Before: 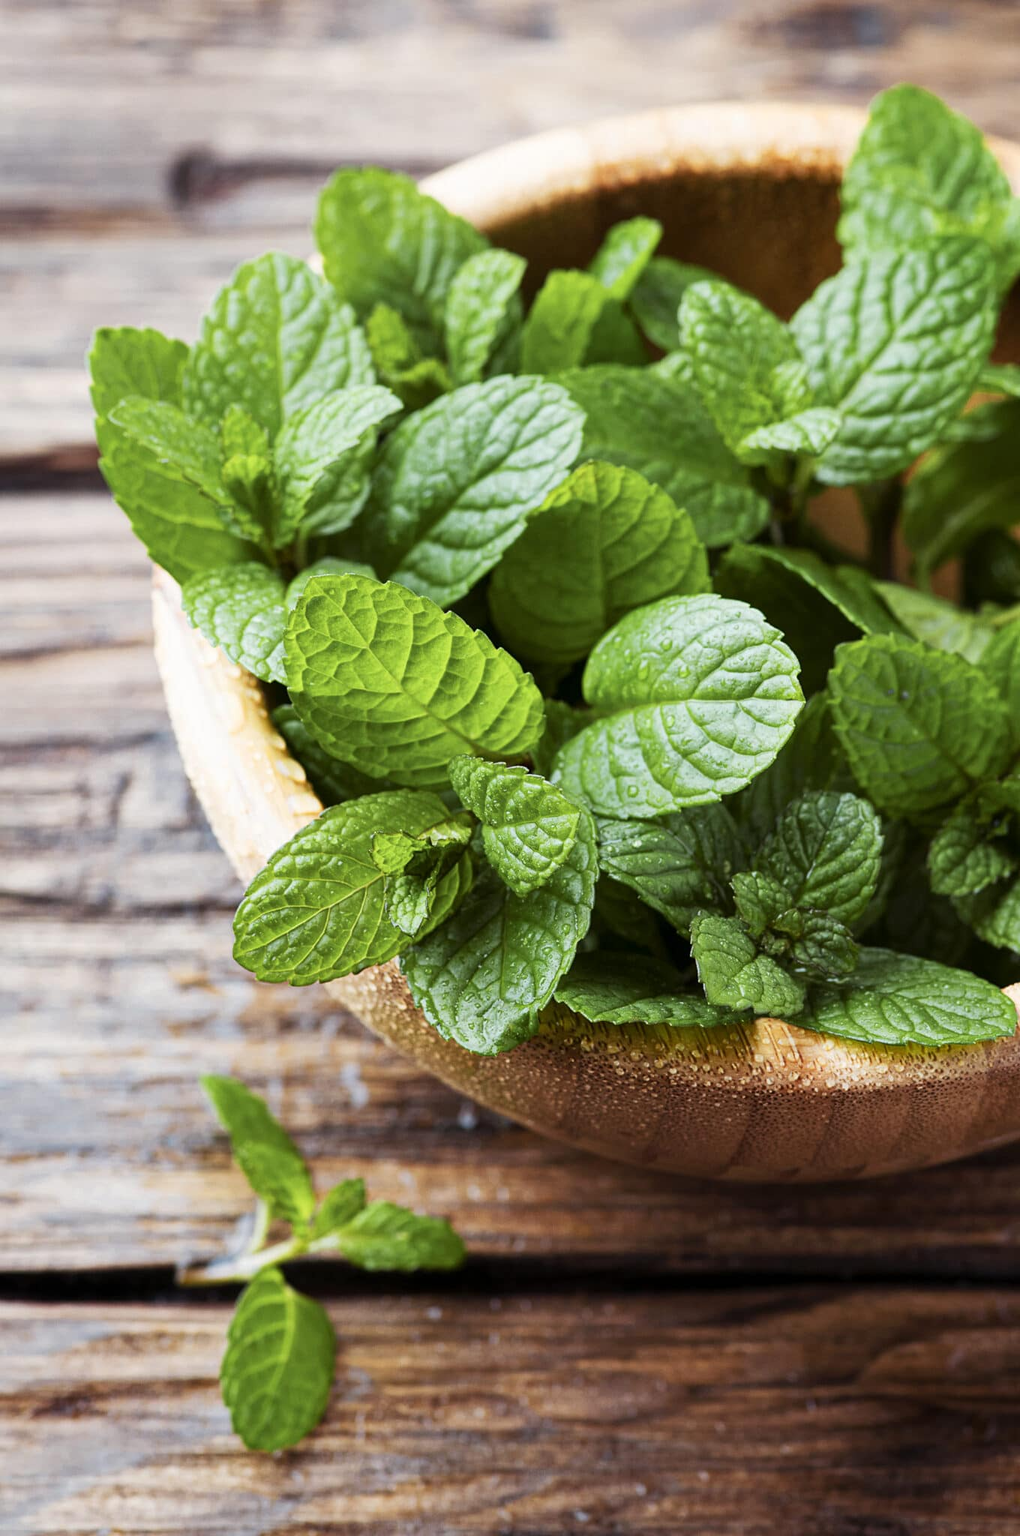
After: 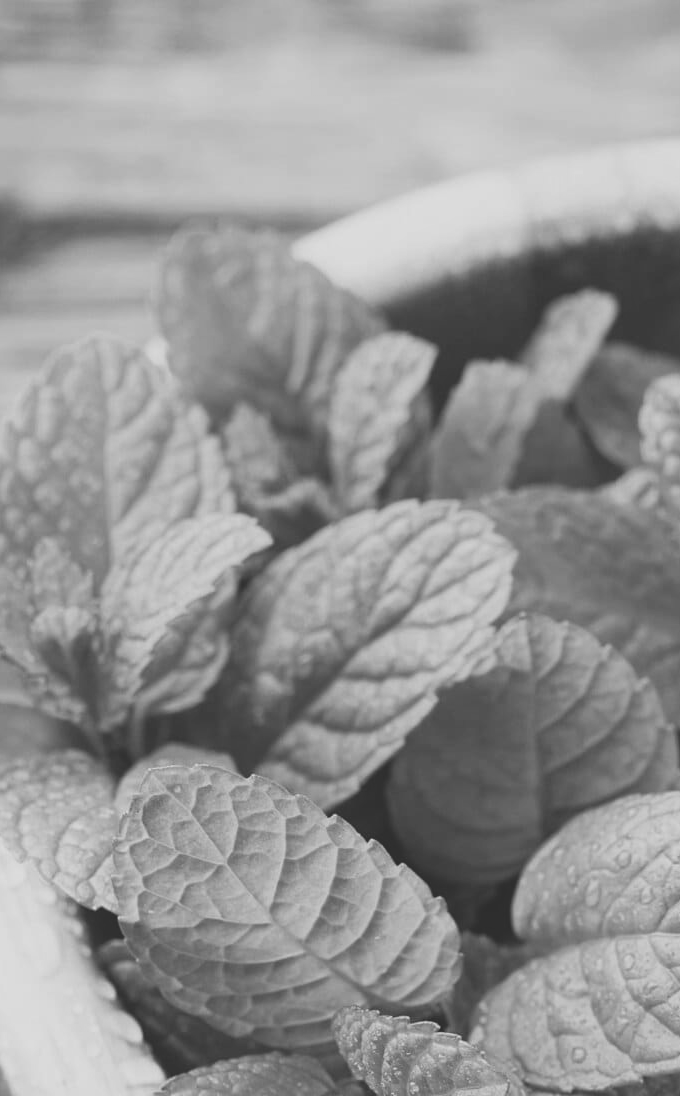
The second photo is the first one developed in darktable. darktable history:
lowpass: radius 0.1, contrast 0.85, saturation 1.1, unbound 0
color balance: lift [1.01, 1, 1, 1], gamma [1.097, 1, 1, 1], gain [0.85, 1, 1, 1]
monochrome: on, module defaults
crop: left 19.556%, right 30.401%, bottom 46.458%
